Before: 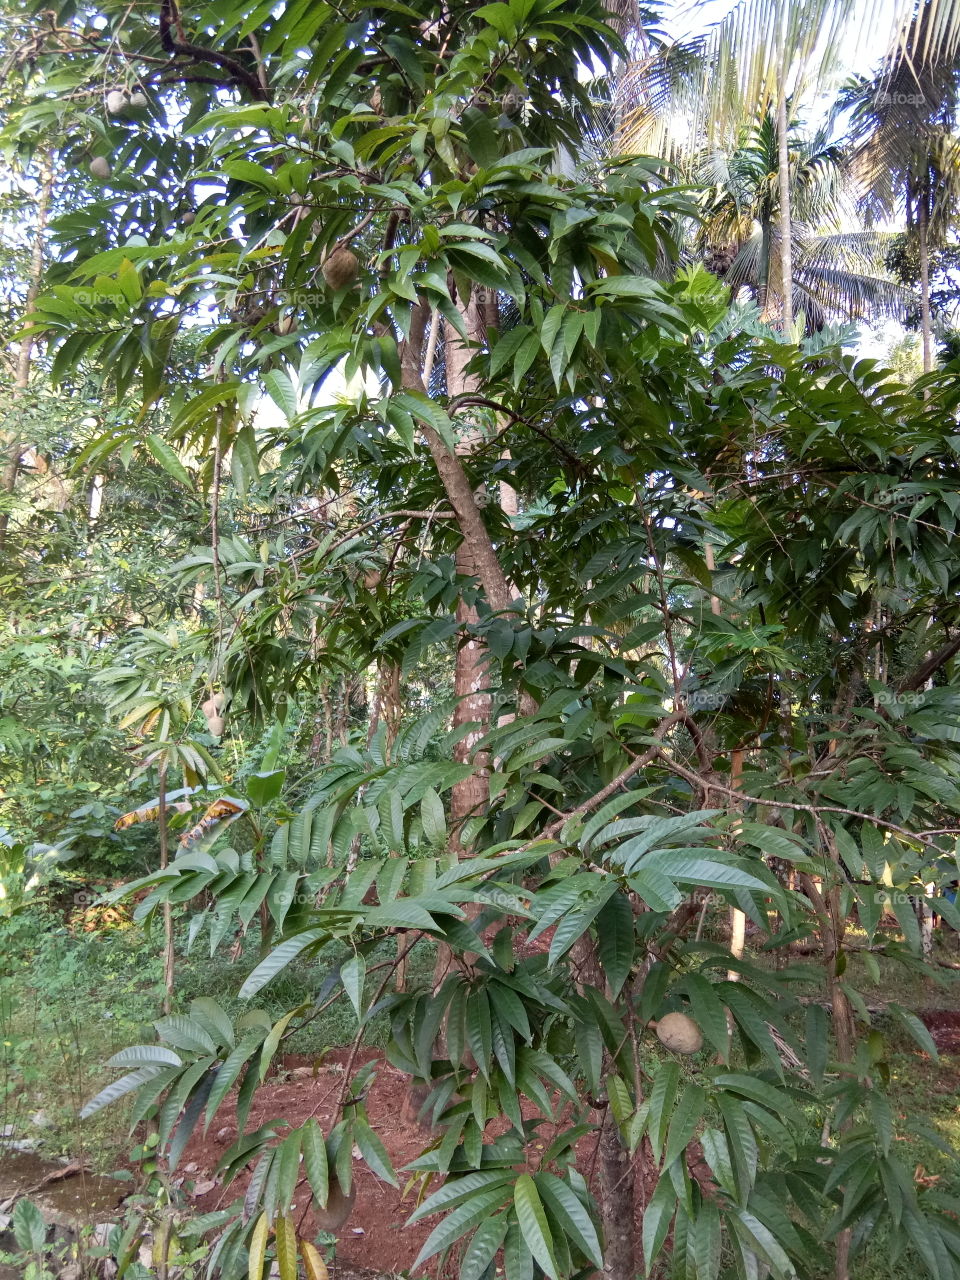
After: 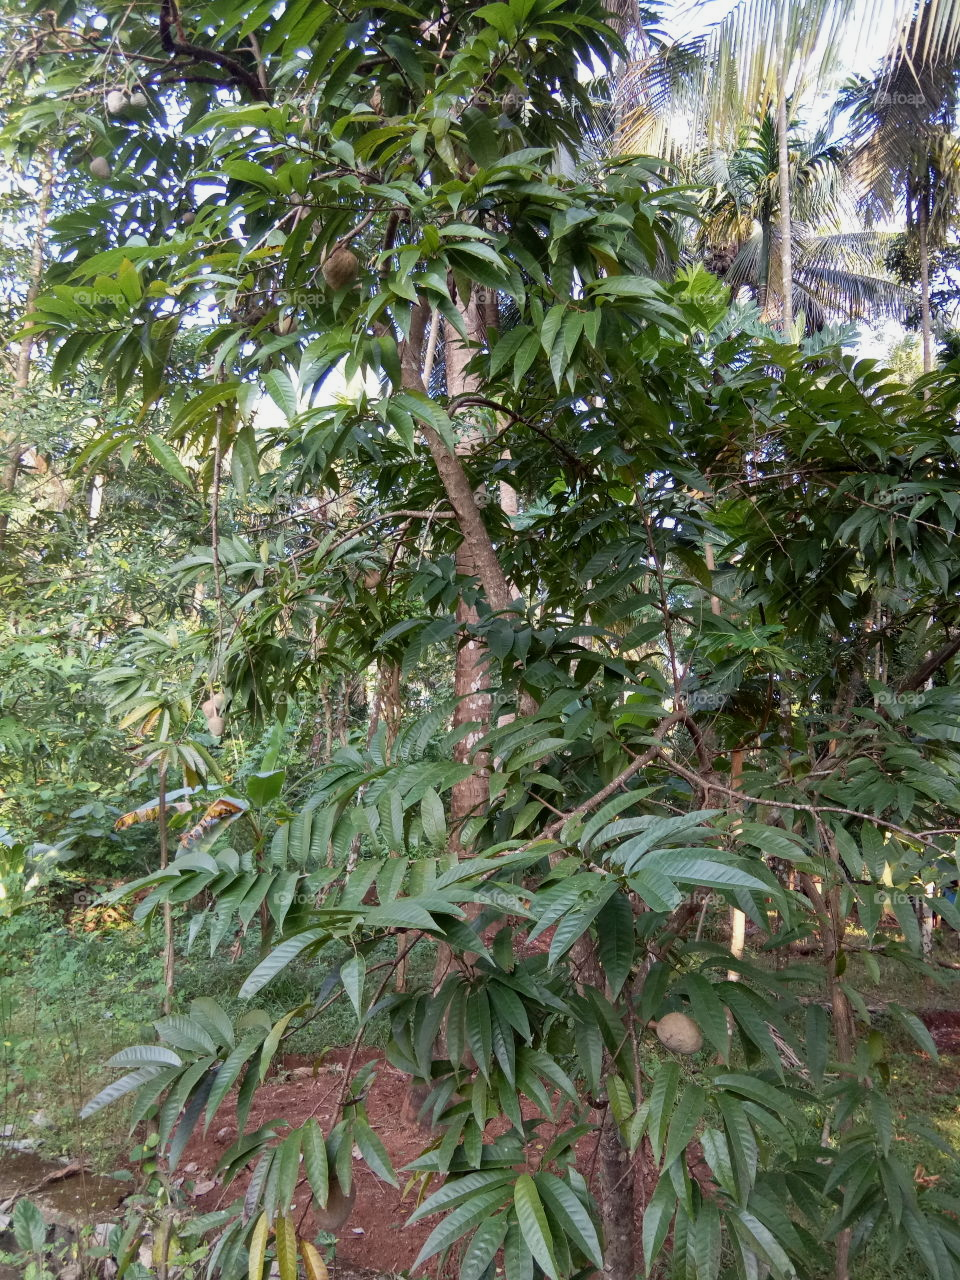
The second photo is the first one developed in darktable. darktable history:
exposure: exposure -0.157 EV, compensate exposure bias true, compensate highlight preservation false
